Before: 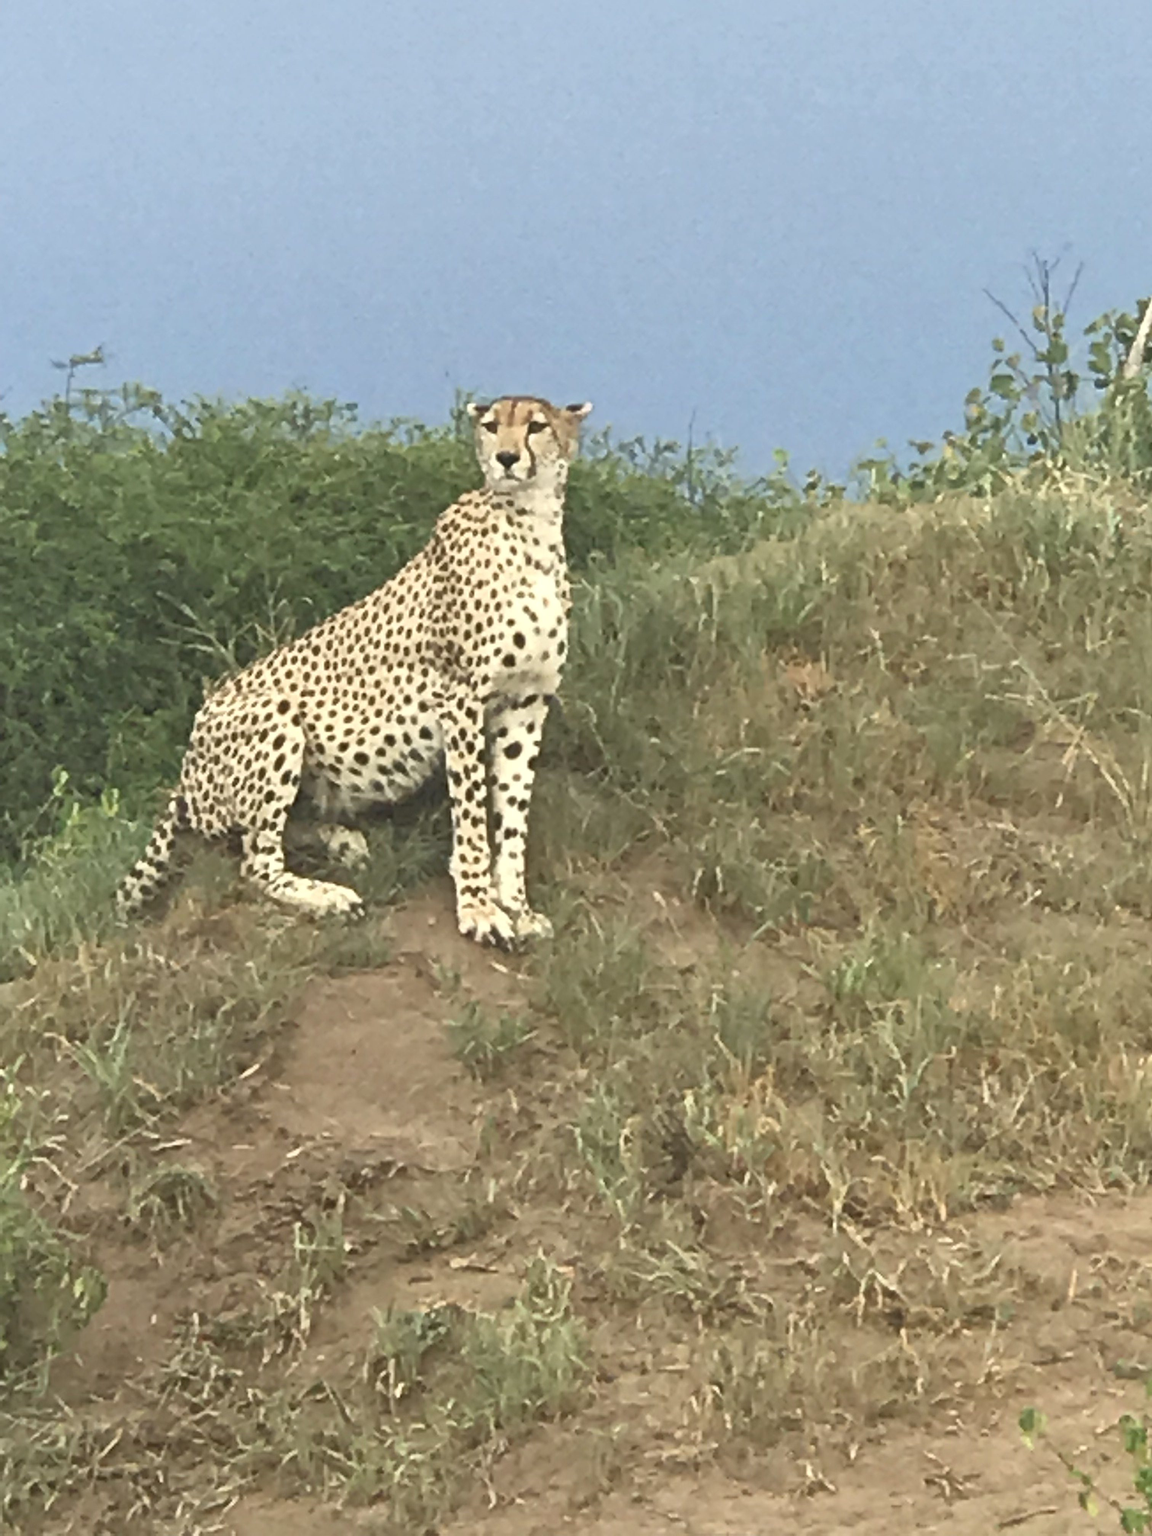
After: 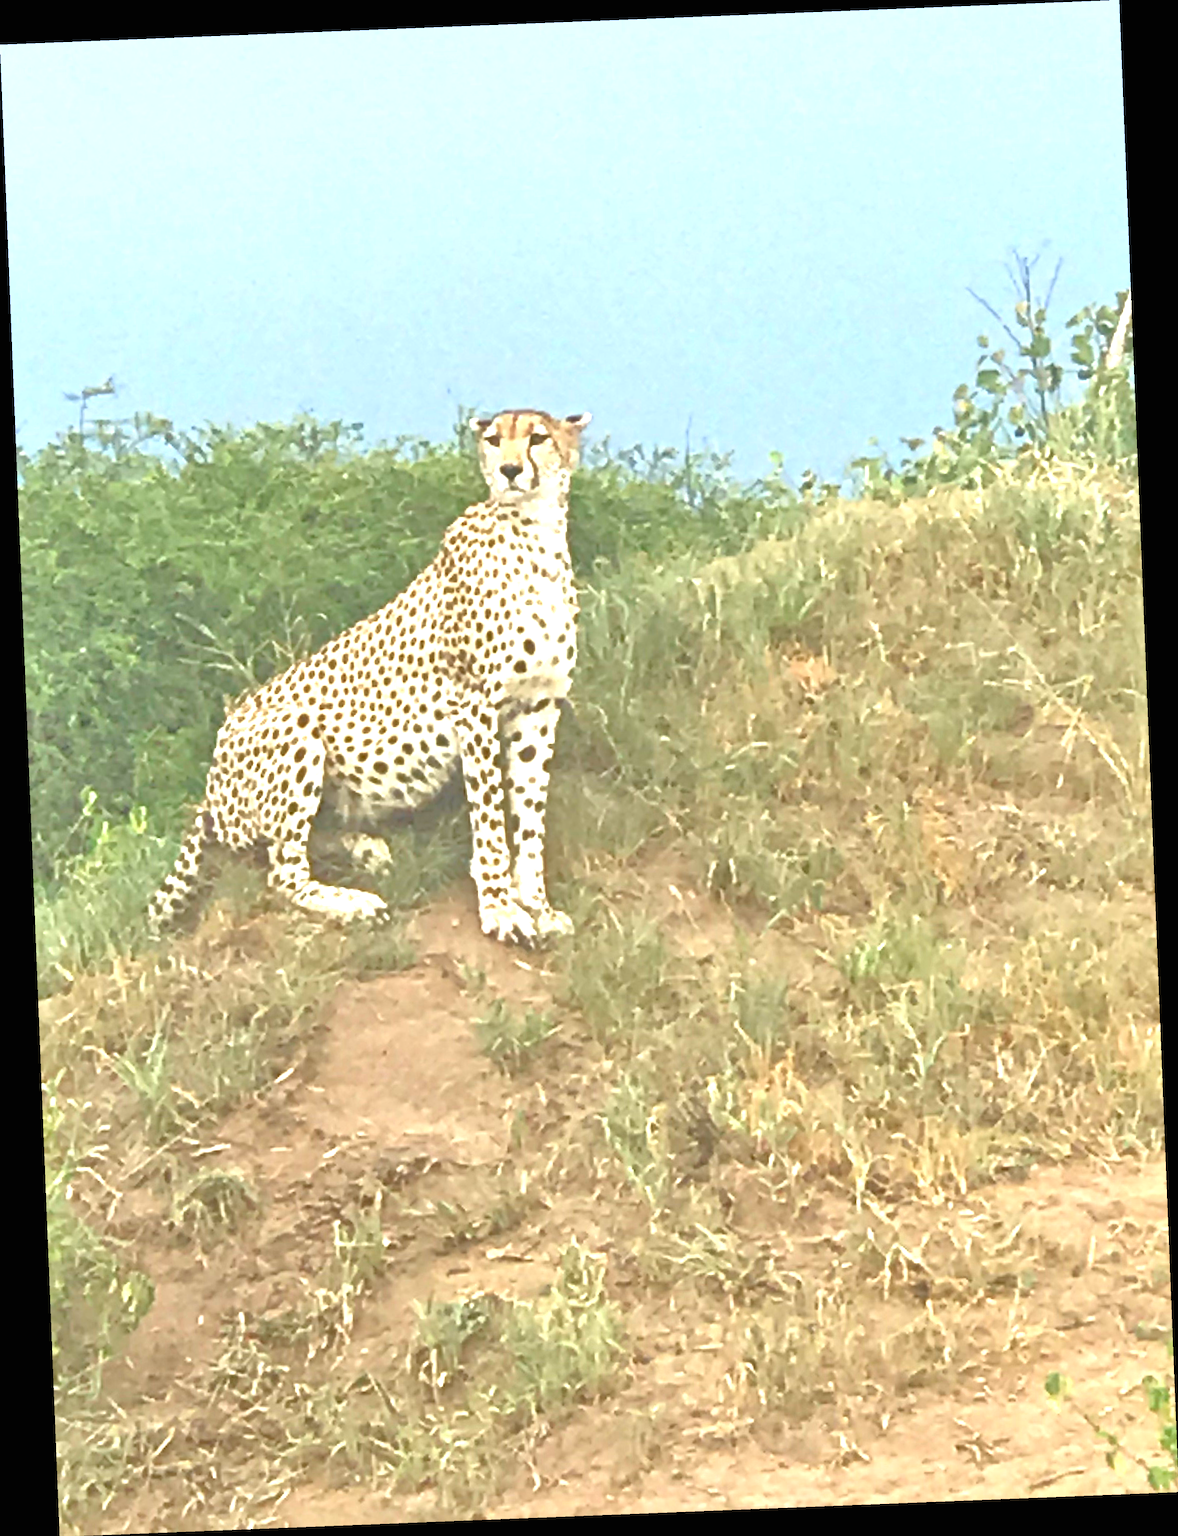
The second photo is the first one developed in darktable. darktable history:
rotate and perspective: rotation -2.29°, automatic cropping off
exposure: black level correction 0, exposure 1 EV, compensate highlight preservation false
tone equalizer: -7 EV 0.15 EV, -6 EV 0.6 EV, -5 EV 1.15 EV, -4 EV 1.33 EV, -3 EV 1.15 EV, -2 EV 0.6 EV, -1 EV 0.15 EV, mask exposure compensation -0.5 EV
